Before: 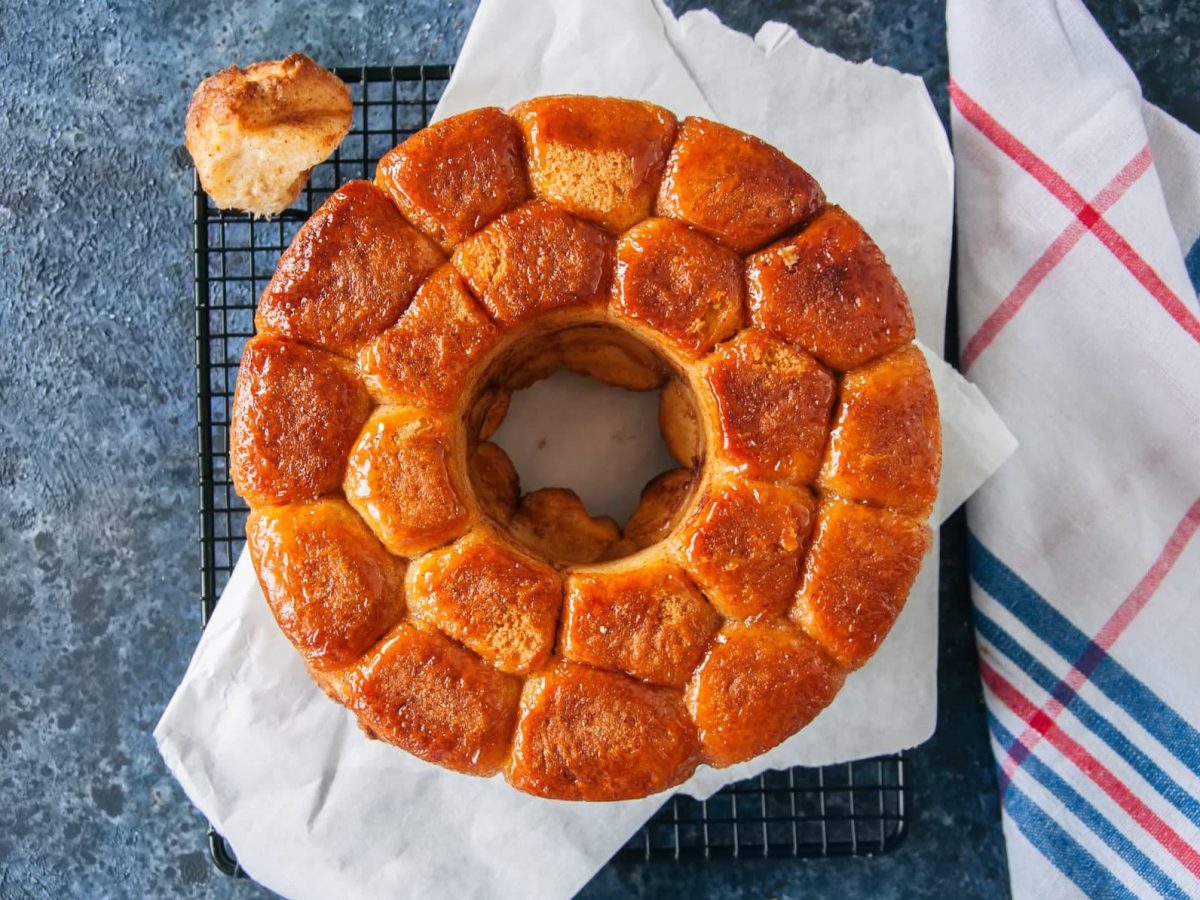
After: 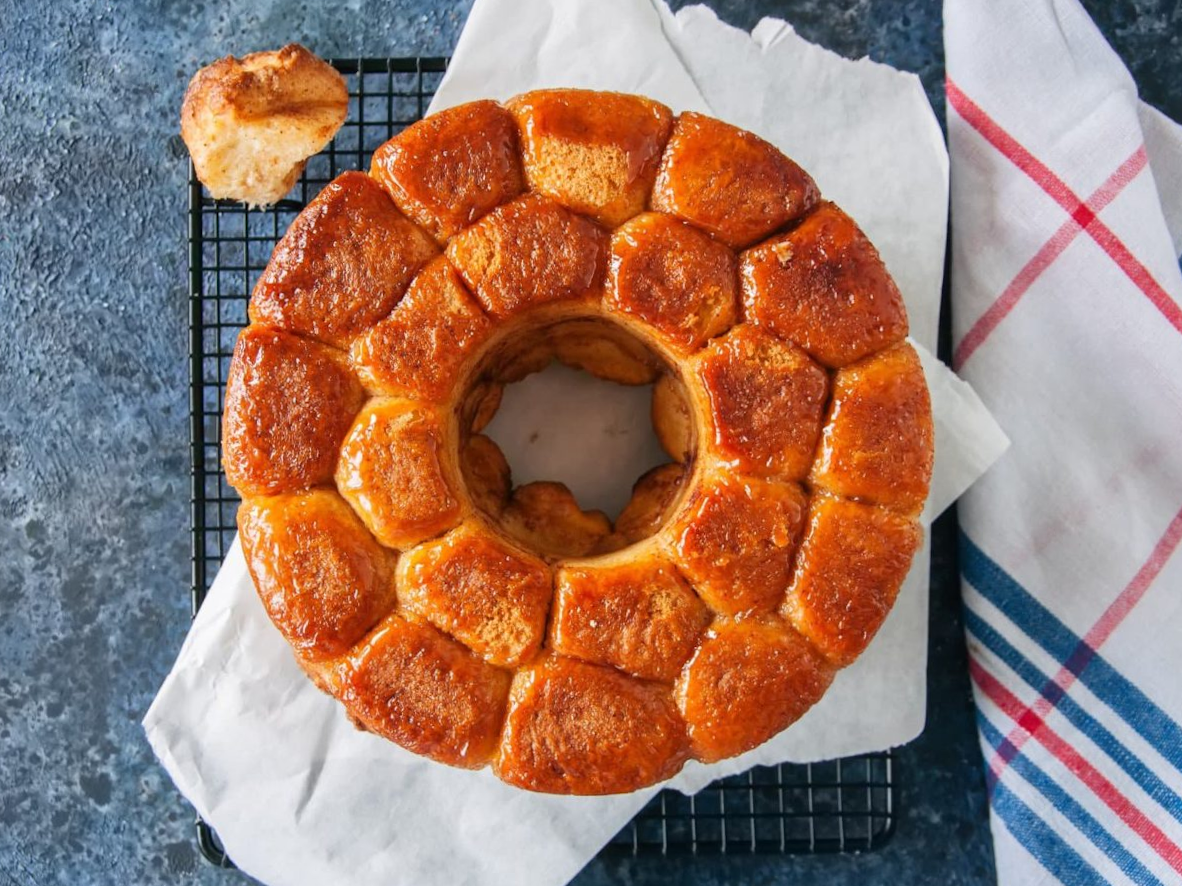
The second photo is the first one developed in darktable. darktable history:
crop and rotate: angle -0.646°
